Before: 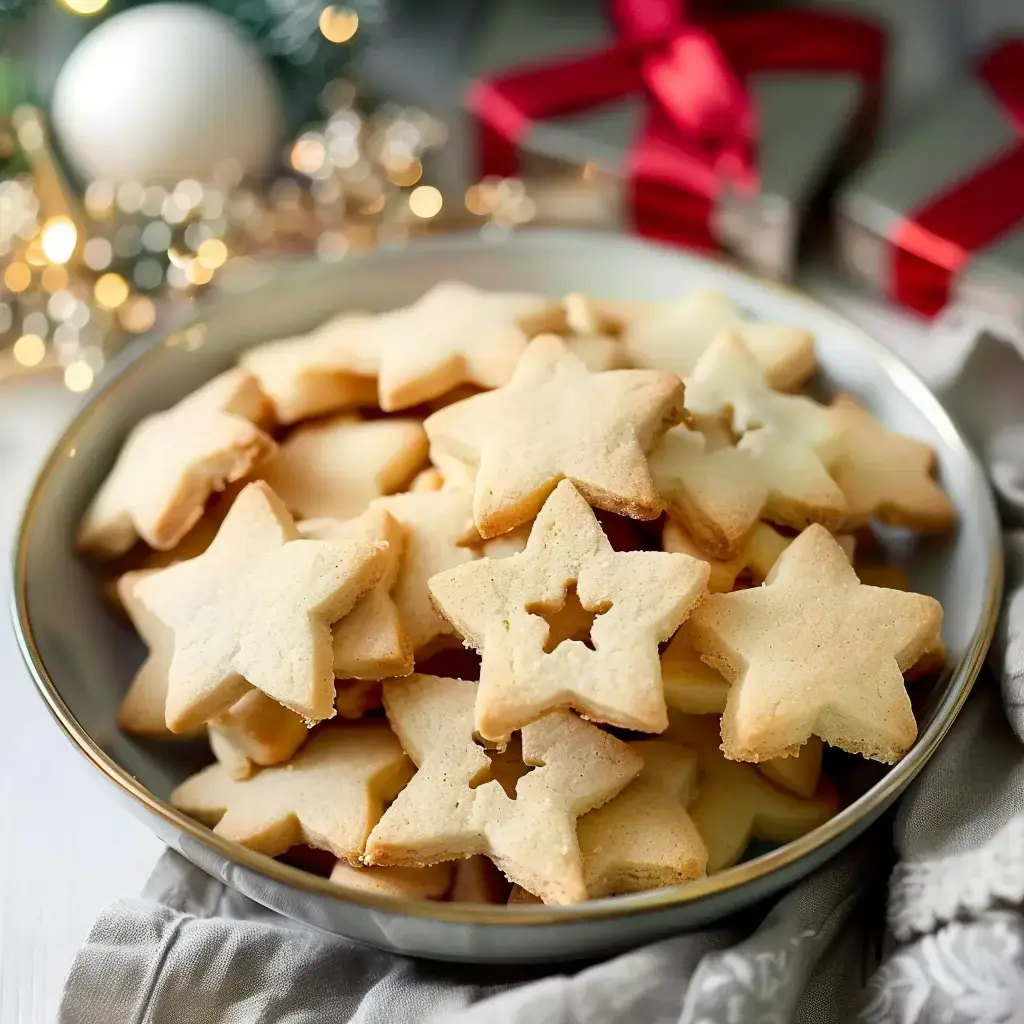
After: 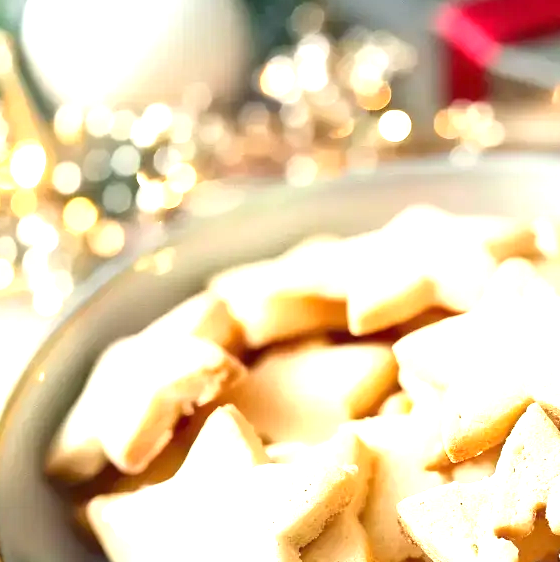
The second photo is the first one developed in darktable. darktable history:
exposure: black level correction 0, exposure 1.2 EV, compensate highlight preservation false
crop and rotate: left 3.047%, top 7.509%, right 42.236%, bottom 37.598%
